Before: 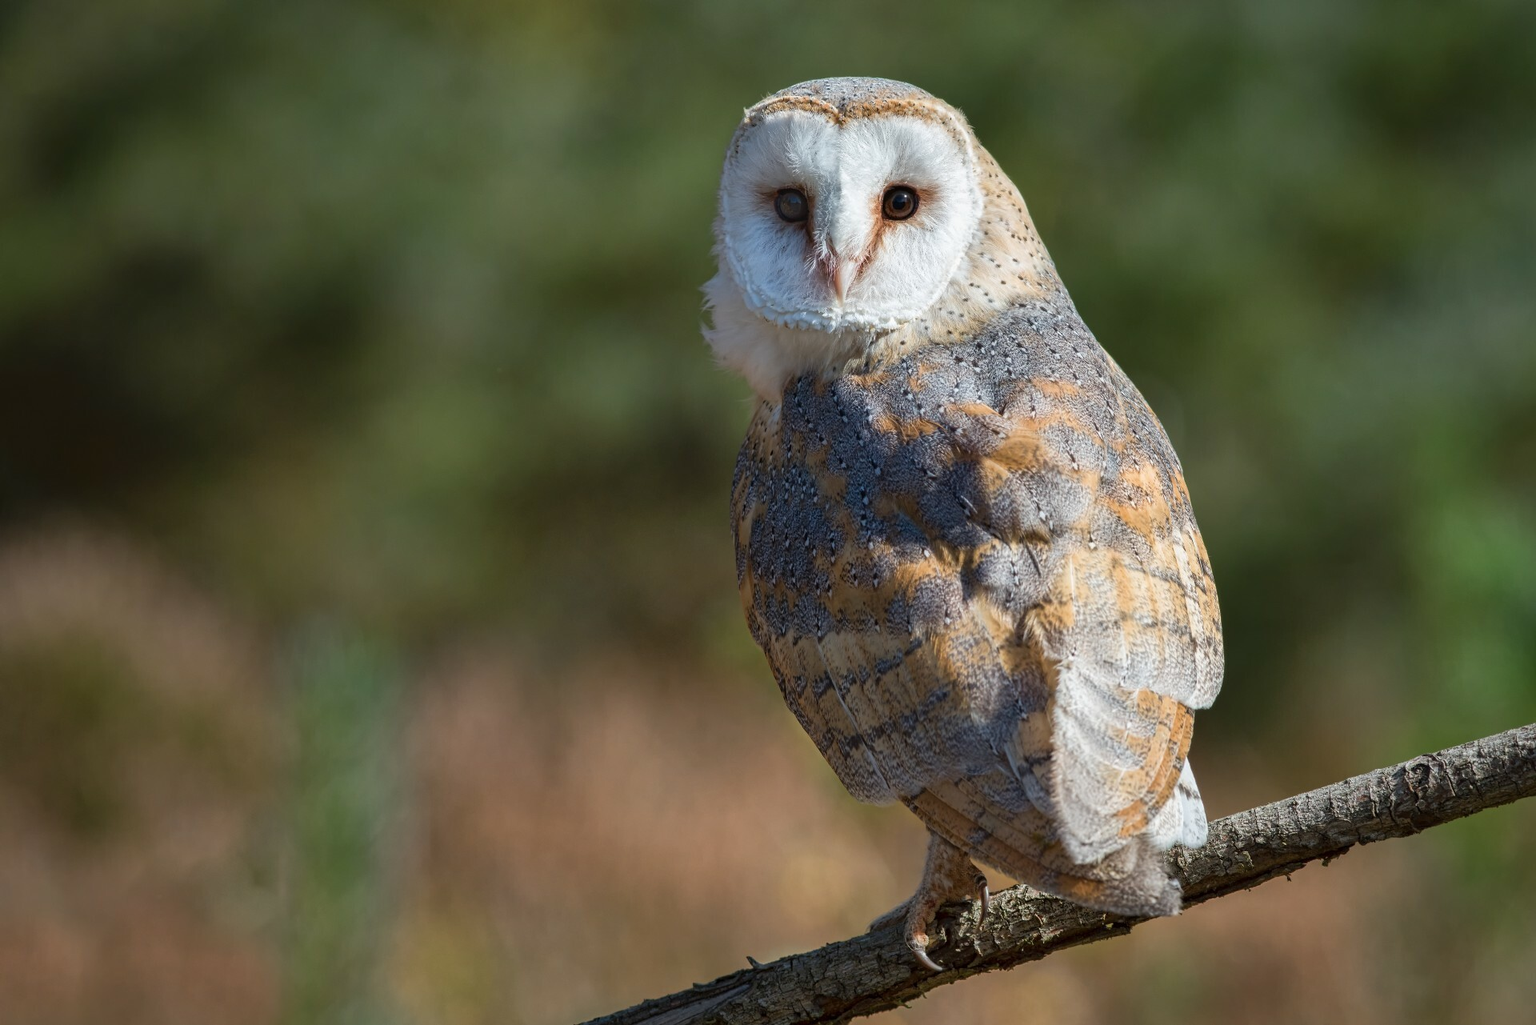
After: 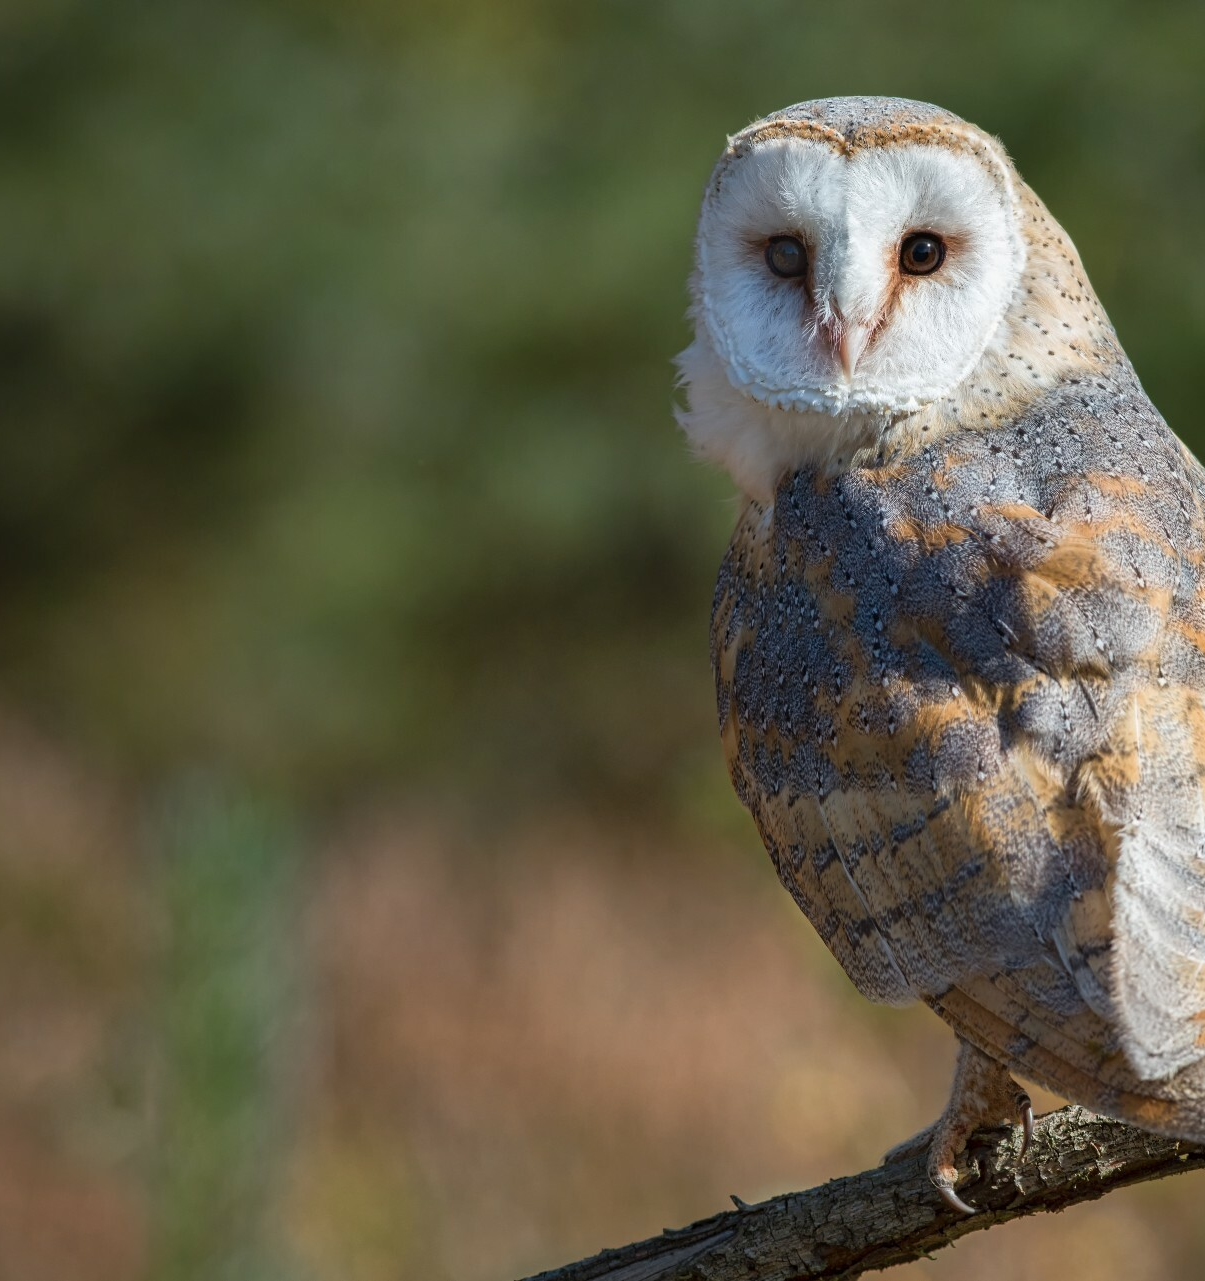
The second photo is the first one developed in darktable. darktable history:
crop: left 10.621%, right 26.574%
color correction: highlights b* 0.004
